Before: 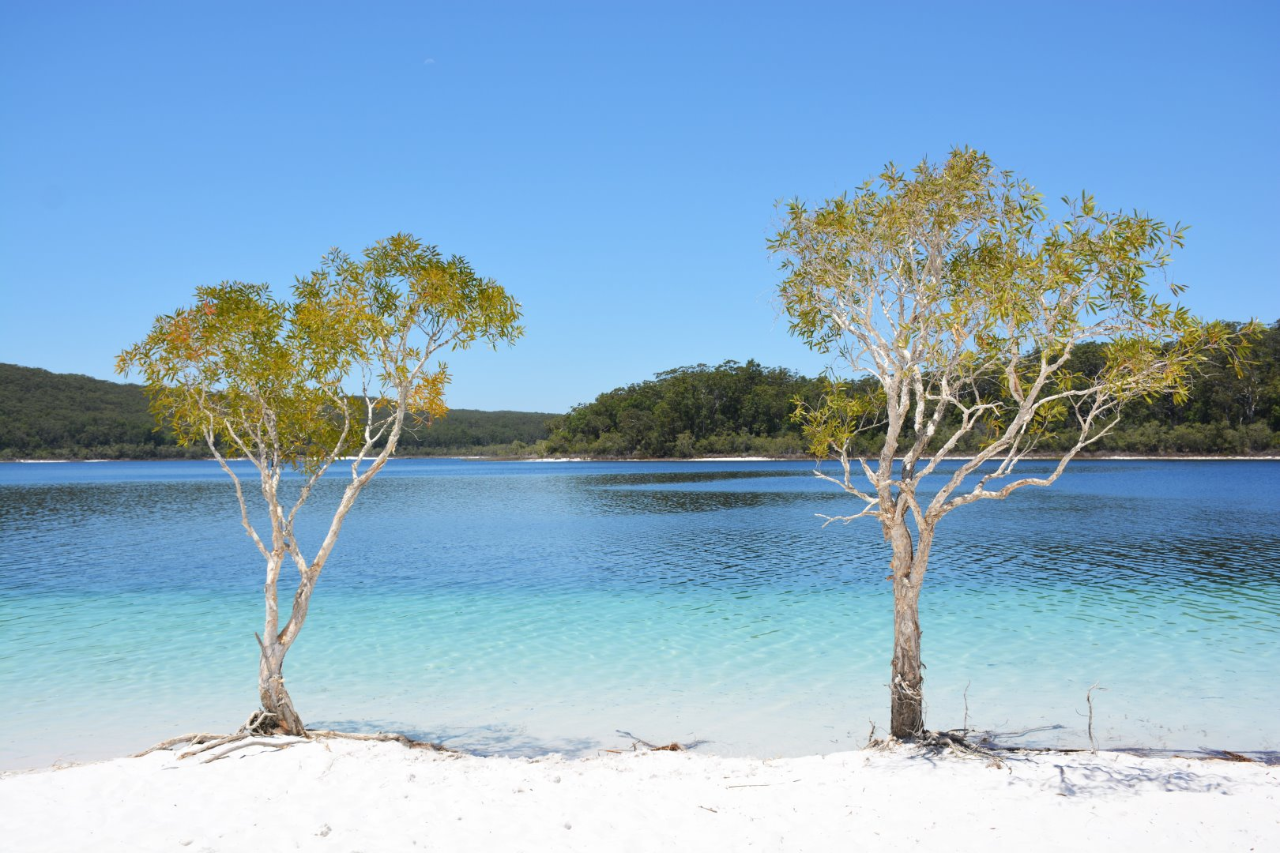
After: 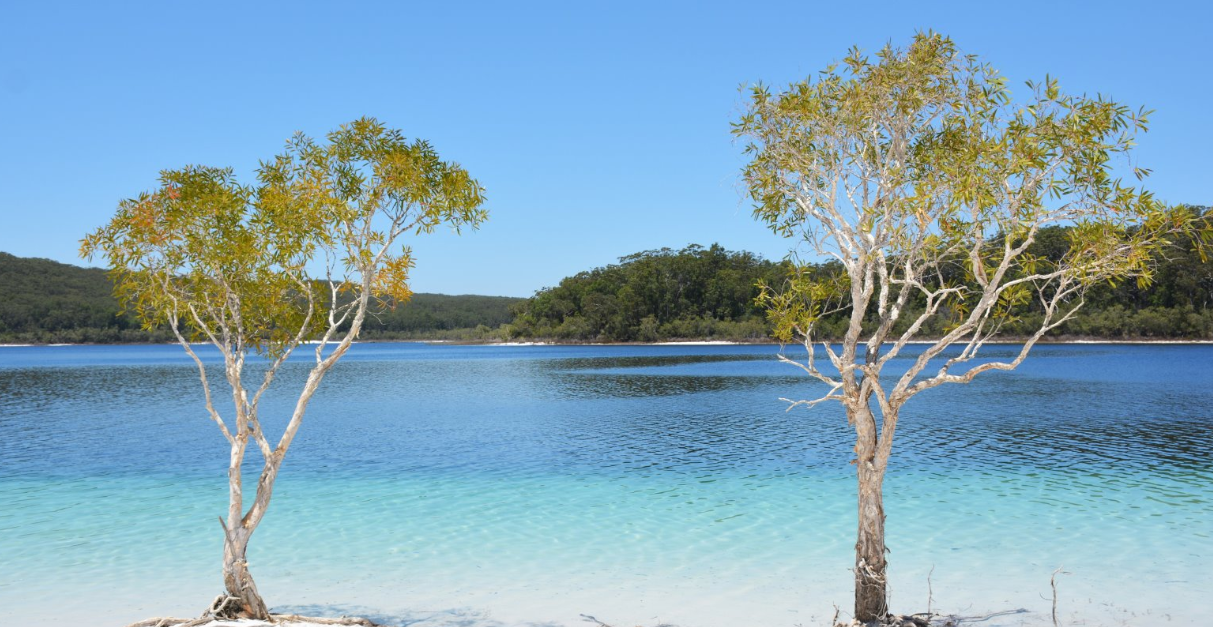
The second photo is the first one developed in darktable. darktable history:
crop and rotate: left 2.849%, top 13.624%, right 2.351%, bottom 12.846%
